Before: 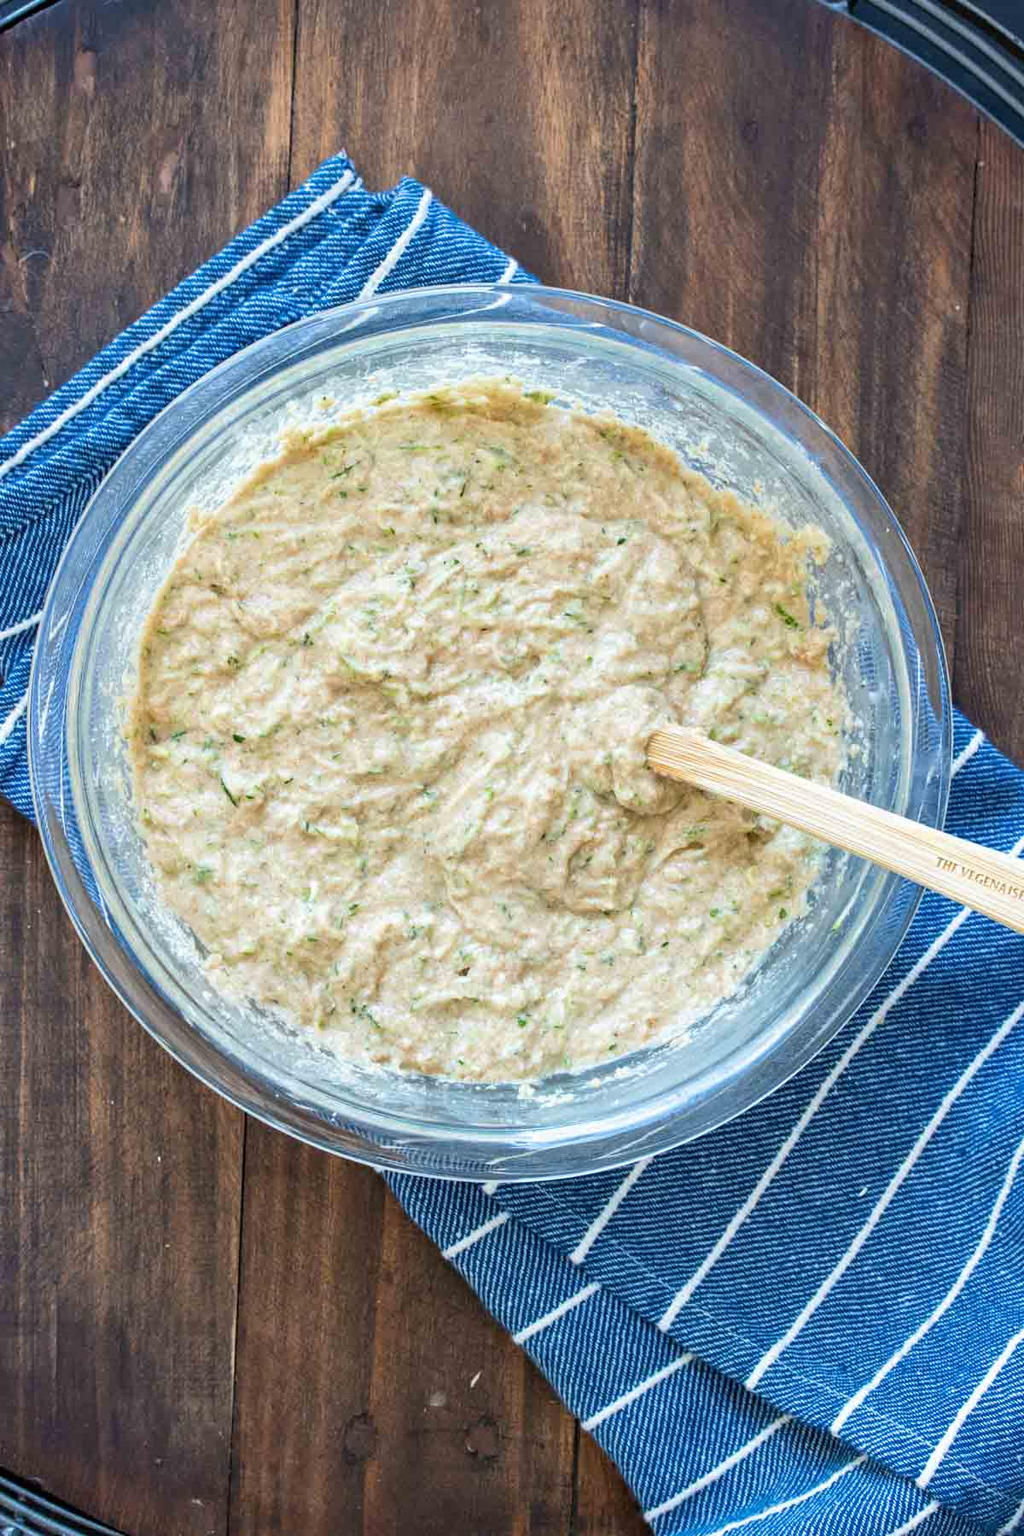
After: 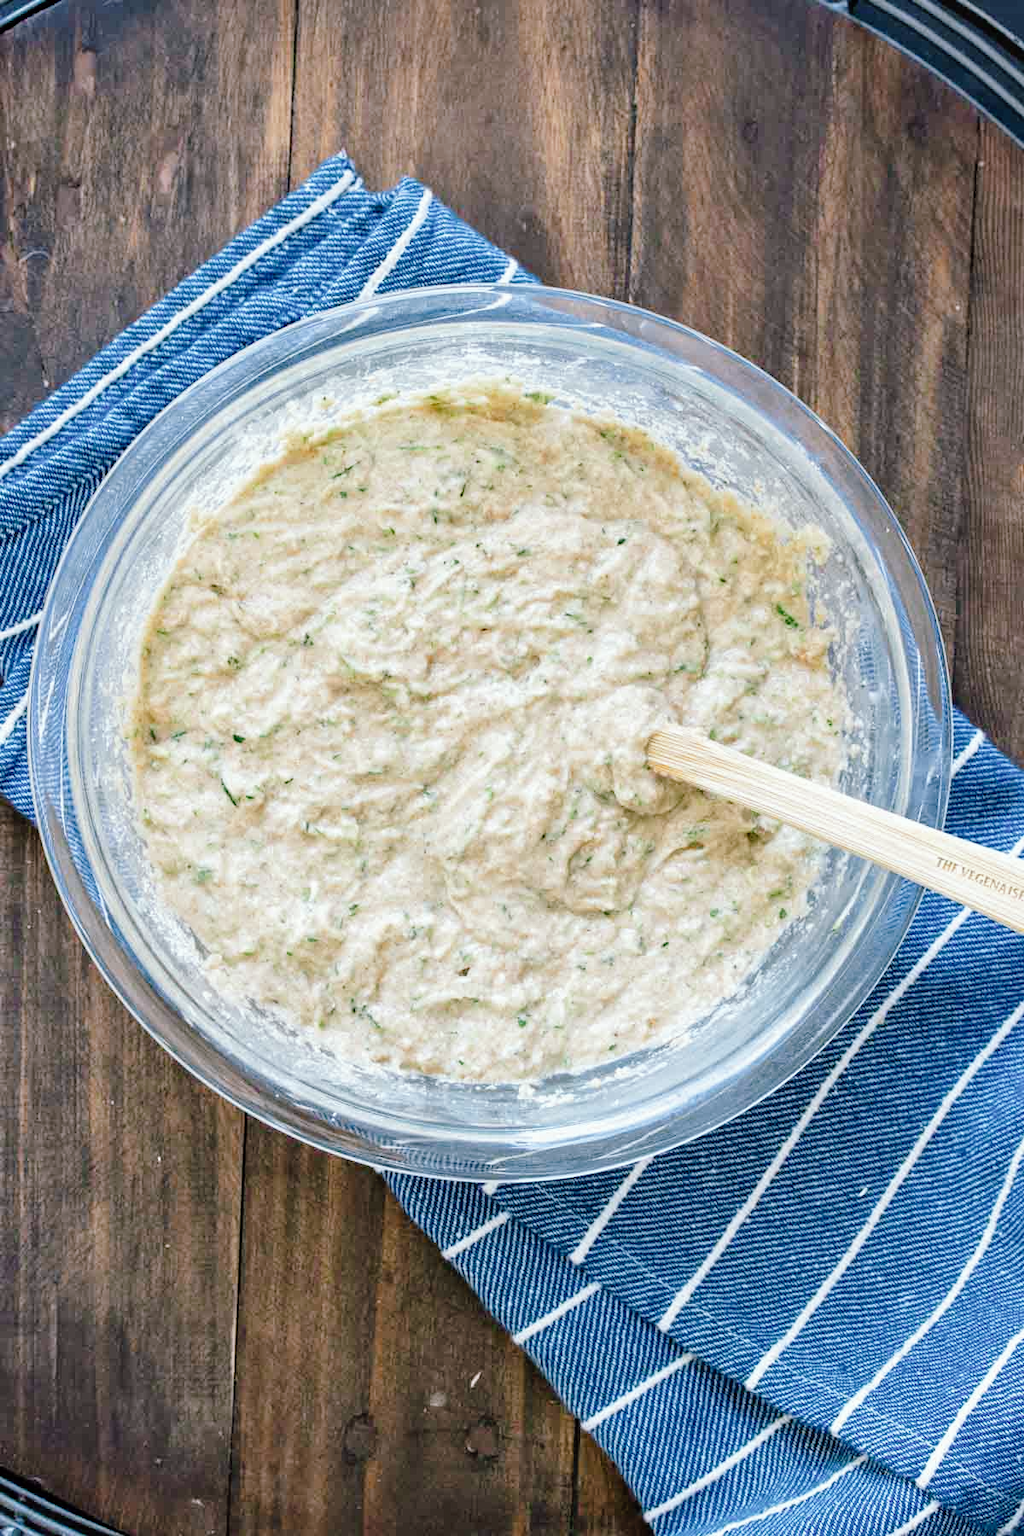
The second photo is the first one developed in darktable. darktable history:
tone curve: curves: ch0 [(0, 0) (0.003, 0.001) (0.011, 0.004) (0.025, 0.013) (0.044, 0.022) (0.069, 0.035) (0.1, 0.053) (0.136, 0.088) (0.177, 0.149) (0.224, 0.213) (0.277, 0.293) (0.335, 0.381) (0.399, 0.463) (0.468, 0.546) (0.543, 0.616) (0.623, 0.693) (0.709, 0.766) (0.801, 0.843) (0.898, 0.921) (1, 1)], preserve colors none
color look up table: target L [96.15, 93.63, 93.78, 90.38, 84.8, 83.11, 75.13, 66.32, 58.45, 53.09, 49.56, 38.24, 29.54, 27.2, 200.19, 74.28, 77.53, 71.11, 61.42, 54.43, 51.22, 52.93, 49.54, 39.54, 39.17, 31.09, 28.93, 21.54, 0.394, 96.26, 73.23, 74.44, 81.39, 71.52, 64.71, 68.59, 53.24, 52.37, 53.85, 45.26, 36.25, 30.01, 14.83, 6.328, 80.36, 67.21, 43.24, 41.73, 28.72], target a [-10.82, -21.8, -12.47, -27.87, -34.43, -28.5, 0.033, -48.48, -48.44, -28.24, -21.27, -30.99, -21.08, -12.29, 0, 24.28, -1.973, 6.168, 24.34, 48.03, 70.25, 62.18, 26.87, 17.29, 50.79, 4.519, 39.53, 23.76, 1.286, 2.479, 28.9, 9.778, 29.05, 9.218, 56.73, 40.86, 23.57, 53.36, 53.89, 16.55, 33.13, 29.51, 19.81, 19.62, -24.13, -6.693, -19.79, -6.056, -7.543], target b [22.63, 45.52, -2.002, 32.04, 18.23, 7.642, 5.083, 23.81, 29.94, 7.477, 27.65, 19.26, 10.28, 21.16, 0, 30.01, 67.72, 29.67, 45.77, 55.36, 53, 24.81, 13.91, 37.61, 35.7, 3.84, 8.246, 26.05, -0.834, -1.427, 1.277, -11.5, -19.4, -35.67, -27.75, -38.67, -14.23, -8.456, -31.67, -45.35, -59.4, -24.64, -38.21, -18.71, -10.13, -27.49, -7.651, -39.65, -17.89], num patches 49
